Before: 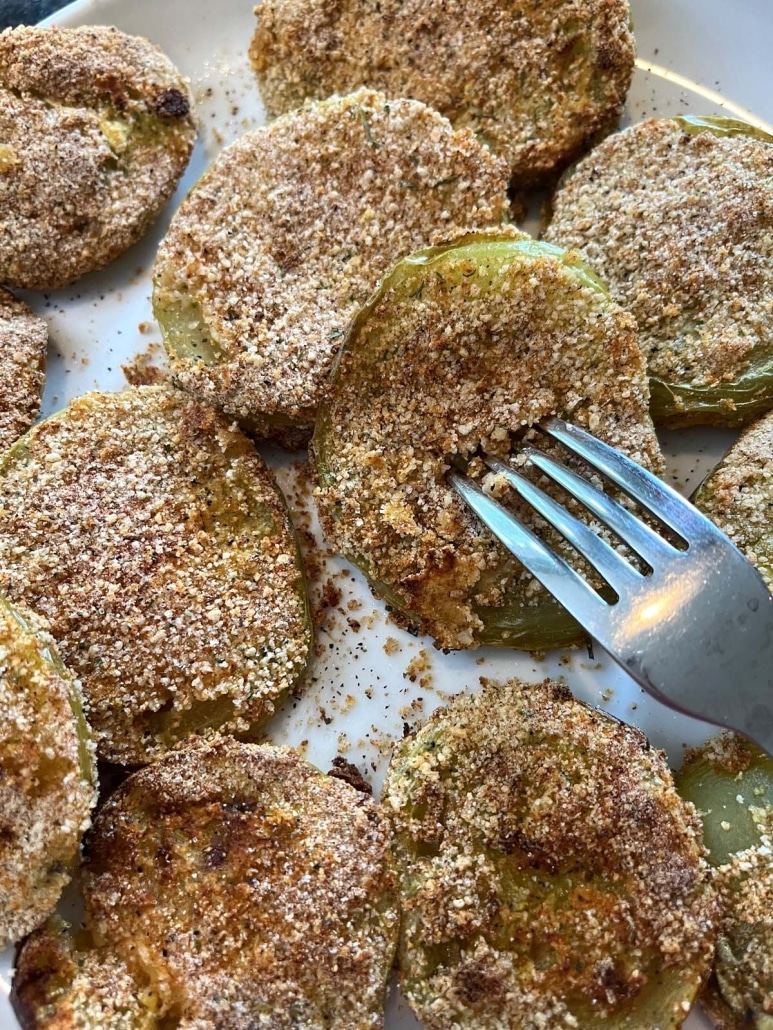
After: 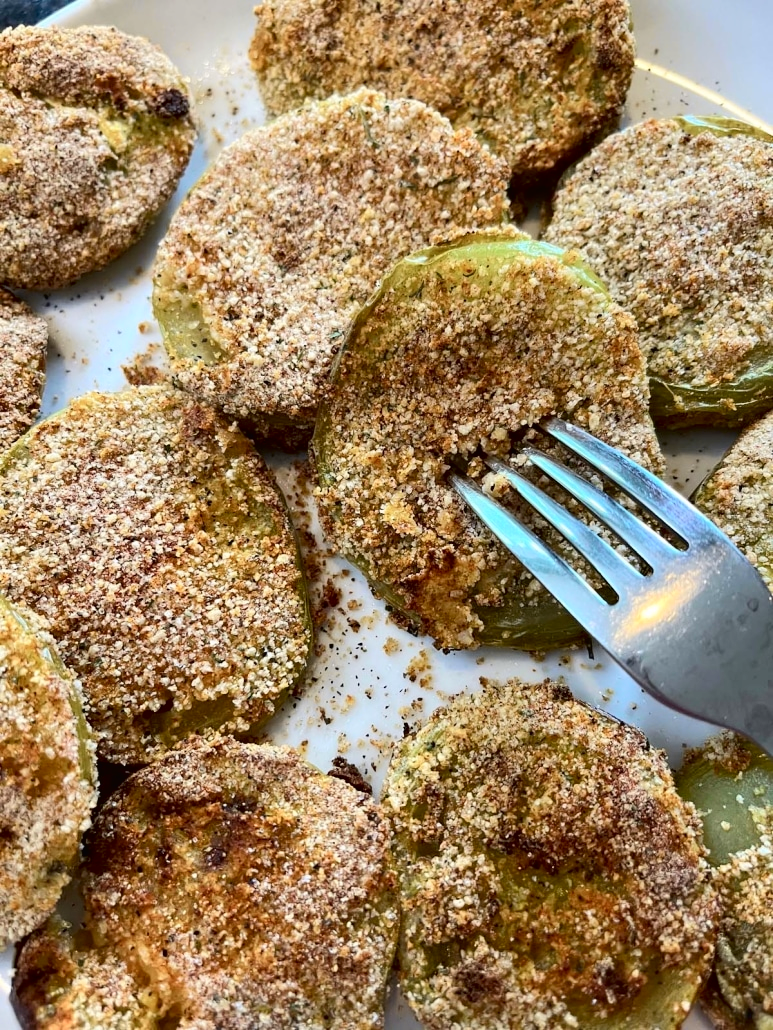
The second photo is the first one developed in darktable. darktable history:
tone curve: curves: ch0 [(0, 0.013) (0.054, 0.018) (0.205, 0.191) (0.289, 0.292) (0.39, 0.424) (0.493, 0.551) (0.666, 0.743) (0.795, 0.841) (1, 0.998)]; ch1 [(0, 0) (0.385, 0.343) (0.439, 0.415) (0.494, 0.495) (0.501, 0.501) (0.51, 0.509) (0.548, 0.554) (0.586, 0.601) (0.66, 0.687) (0.783, 0.804) (1, 1)]; ch2 [(0, 0) (0.304, 0.31) (0.403, 0.399) (0.441, 0.428) (0.47, 0.469) (0.498, 0.496) (0.524, 0.538) (0.566, 0.579) (0.633, 0.665) (0.7, 0.711) (1, 1)], color space Lab, independent channels, preserve colors none
